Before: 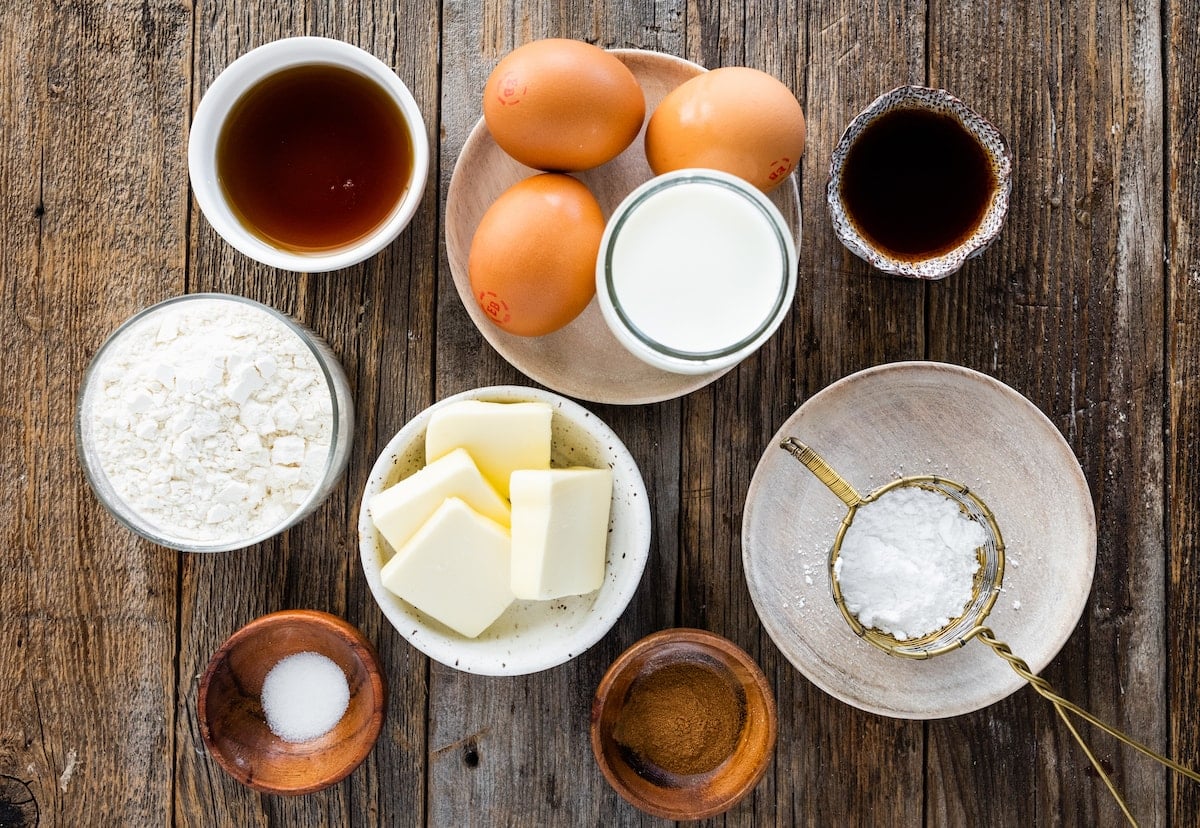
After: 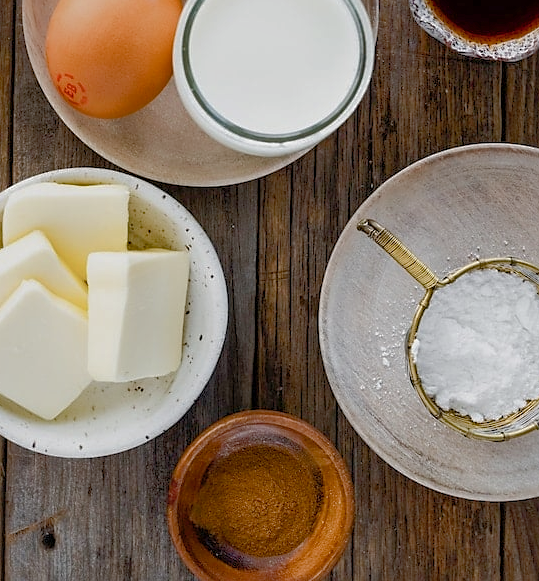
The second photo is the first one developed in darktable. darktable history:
crop: left 35.312%, top 26.363%, right 19.749%, bottom 3.444%
tone equalizer: -8 EV 0.251 EV, -7 EV 0.408 EV, -6 EV 0.414 EV, -5 EV 0.272 EV, -3 EV -0.244 EV, -2 EV -0.422 EV, -1 EV -0.427 EV, +0 EV -0.248 EV
shadows and highlights: on, module defaults
sharpen: radius 1.815, amount 0.391, threshold 1.698
color balance rgb: perceptual saturation grading › global saturation 20%, perceptual saturation grading › highlights -49.607%, perceptual saturation grading › shadows 24.039%
